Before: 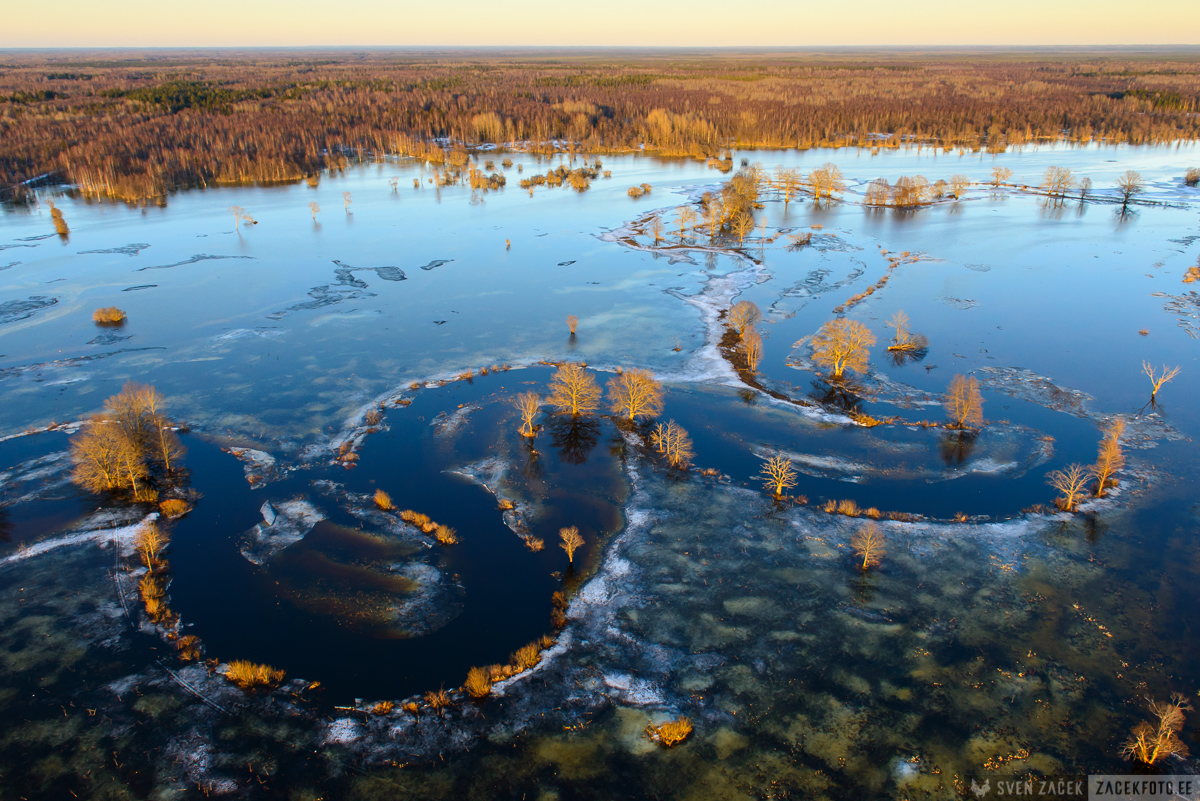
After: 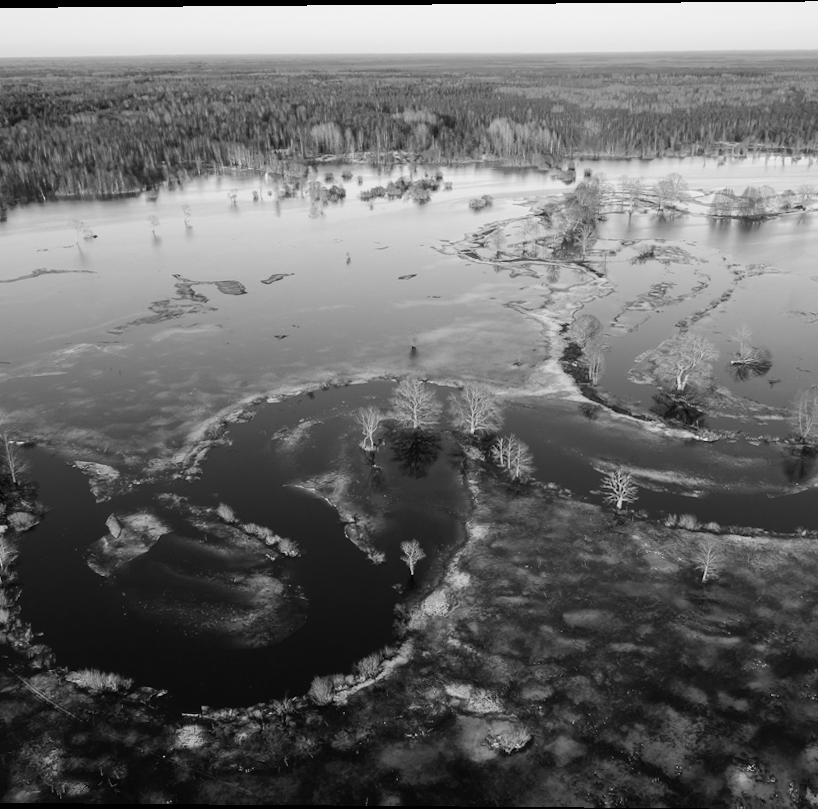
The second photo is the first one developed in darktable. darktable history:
rotate and perspective: lens shift (vertical) 0.048, lens shift (horizontal) -0.024, automatic cropping off
crop and rotate: left 13.537%, right 19.796%
monochrome: a 1.94, b -0.638
